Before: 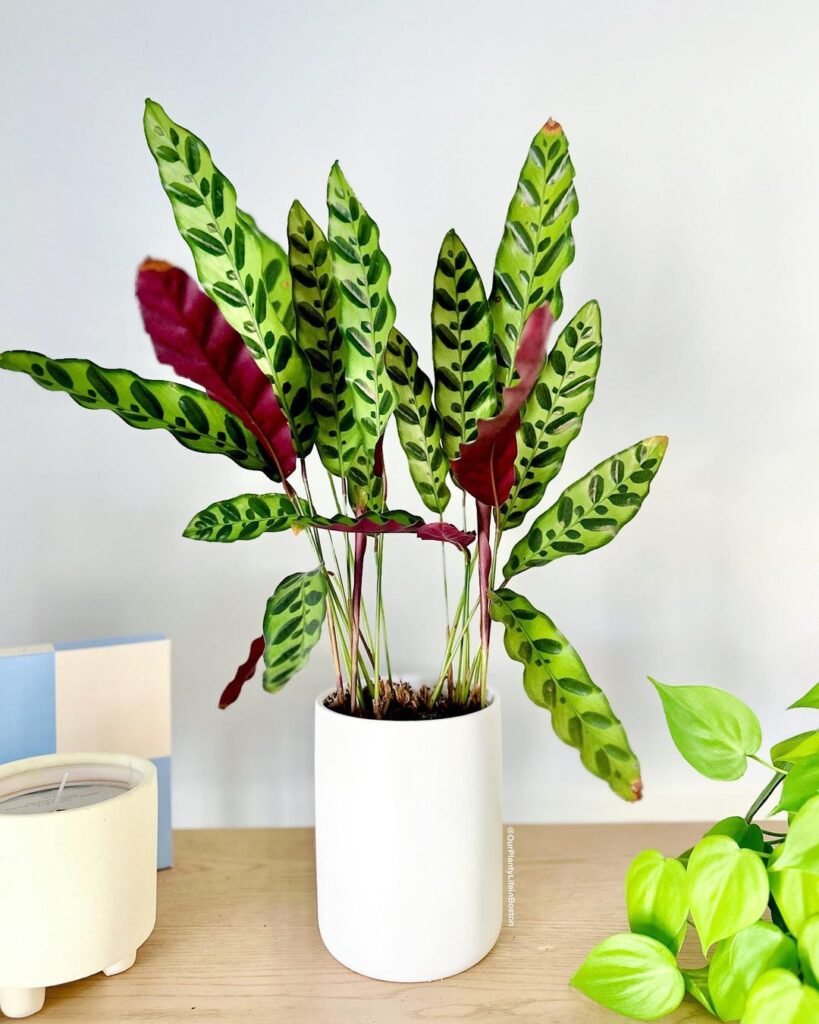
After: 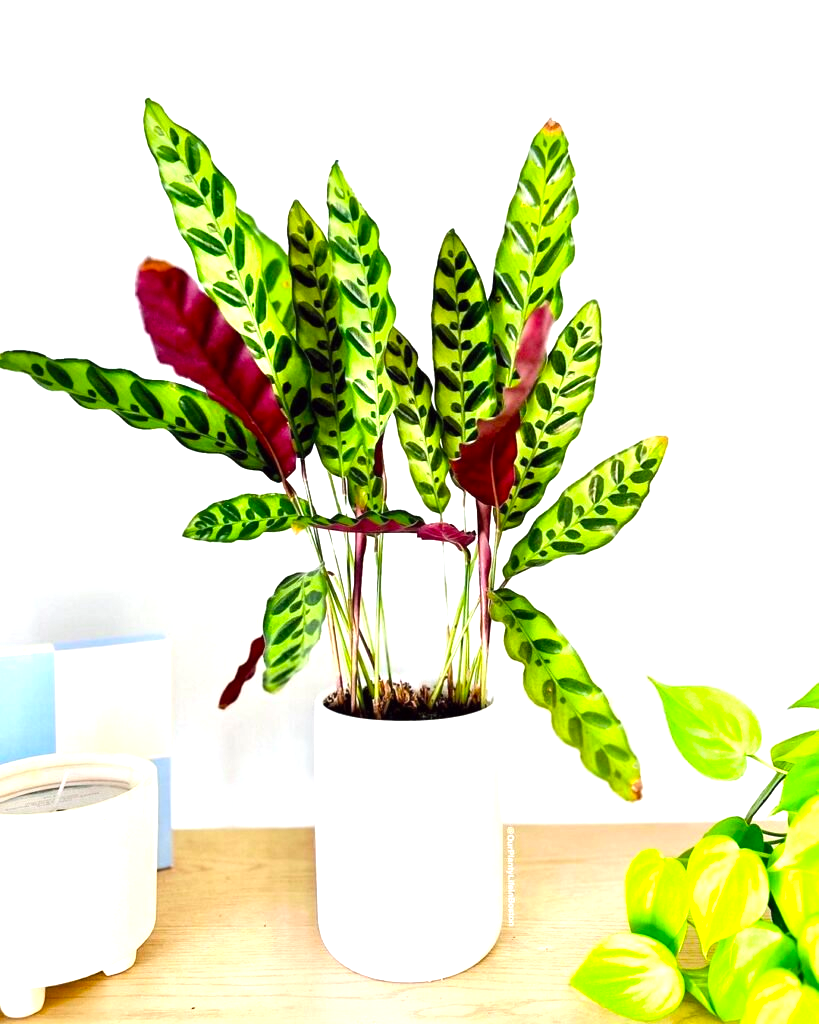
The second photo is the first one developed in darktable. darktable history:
contrast brightness saturation: saturation -0.05
exposure: exposure 0.6 EV, compensate highlight preservation false
color balance: lift [1, 1.001, 0.999, 1.001], gamma [1, 1.004, 1.007, 0.993], gain [1, 0.991, 0.987, 1.013], contrast 10%, output saturation 120%
